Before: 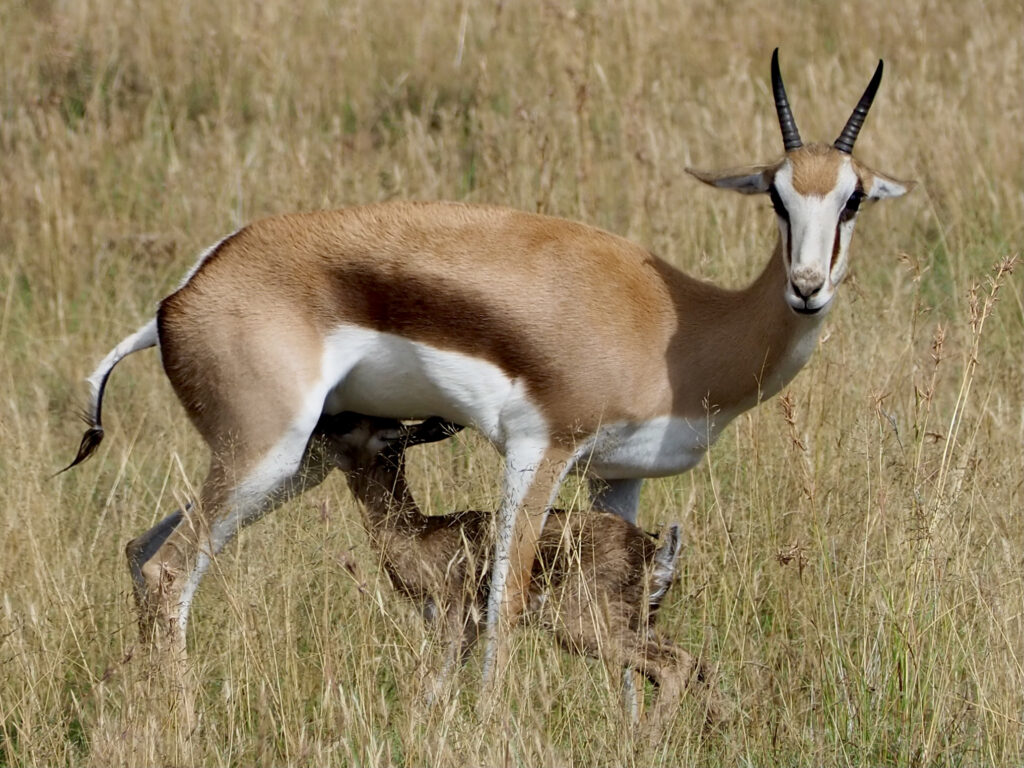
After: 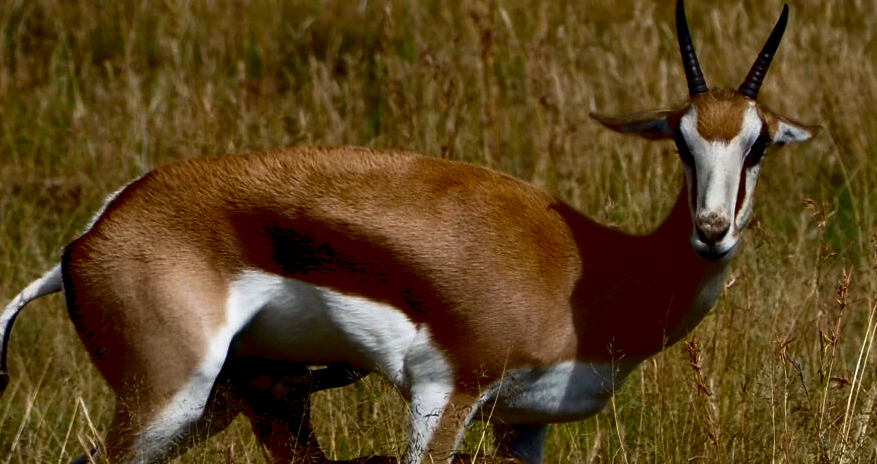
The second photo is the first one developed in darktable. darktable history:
crop and rotate: left 9.345%, top 7.22%, right 4.982%, bottom 32.331%
base curve: curves: ch0 [(0.017, 0) (0.425, 0.441) (0.844, 0.933) (1, 1)], preserve colors none
contrast brightness saturation: contrast 0.09, brightness -0.59, saturation 0.17
